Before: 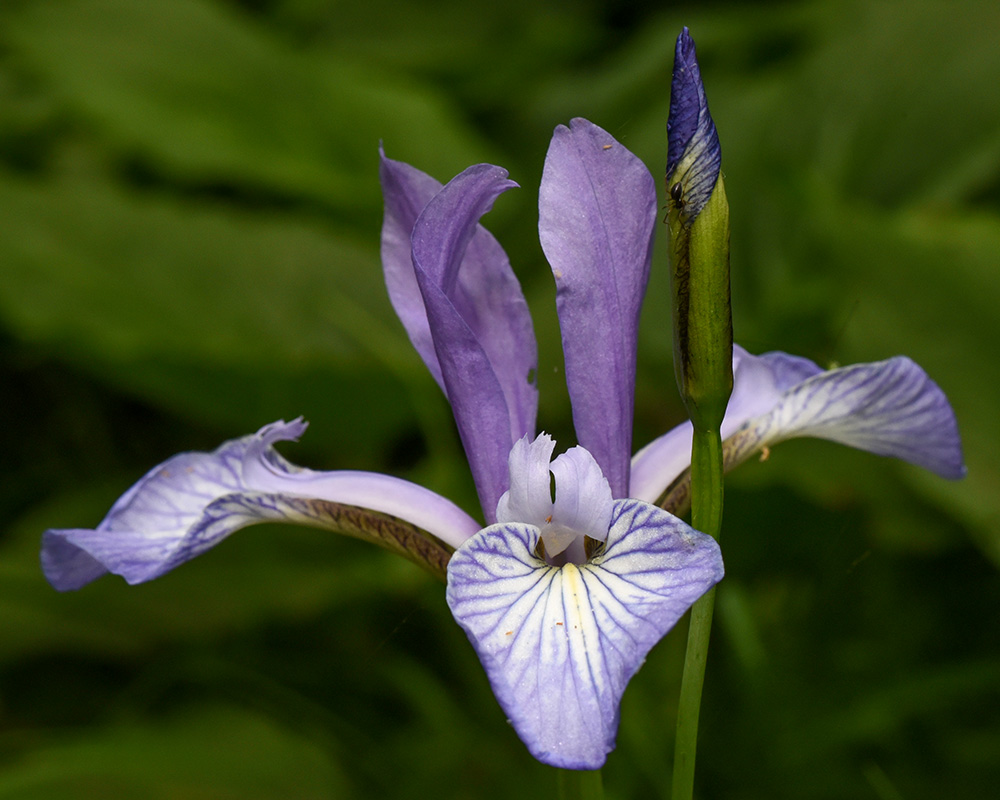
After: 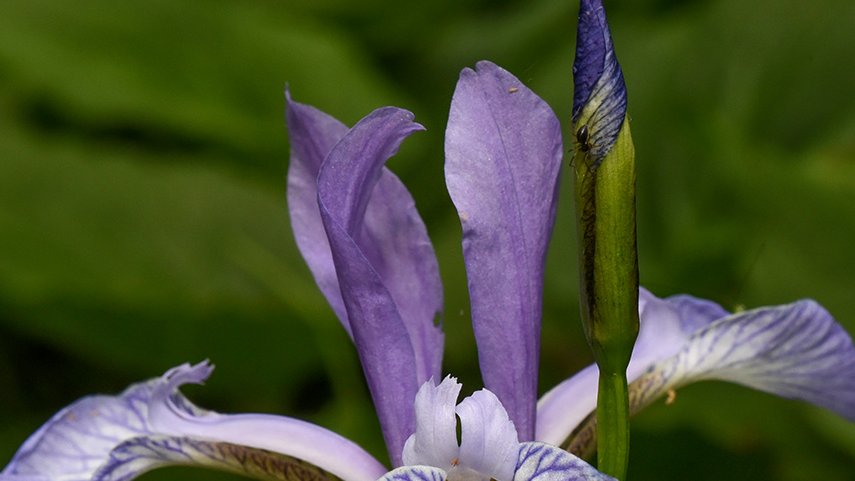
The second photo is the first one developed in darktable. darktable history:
tone equalizer: edges refinement/feathering 500, mask exposure compensation -1.57 EV, preserve details no
crop and rotate: left 9.446%, top 7.228%, right 4.991%, bottom 32.571%
